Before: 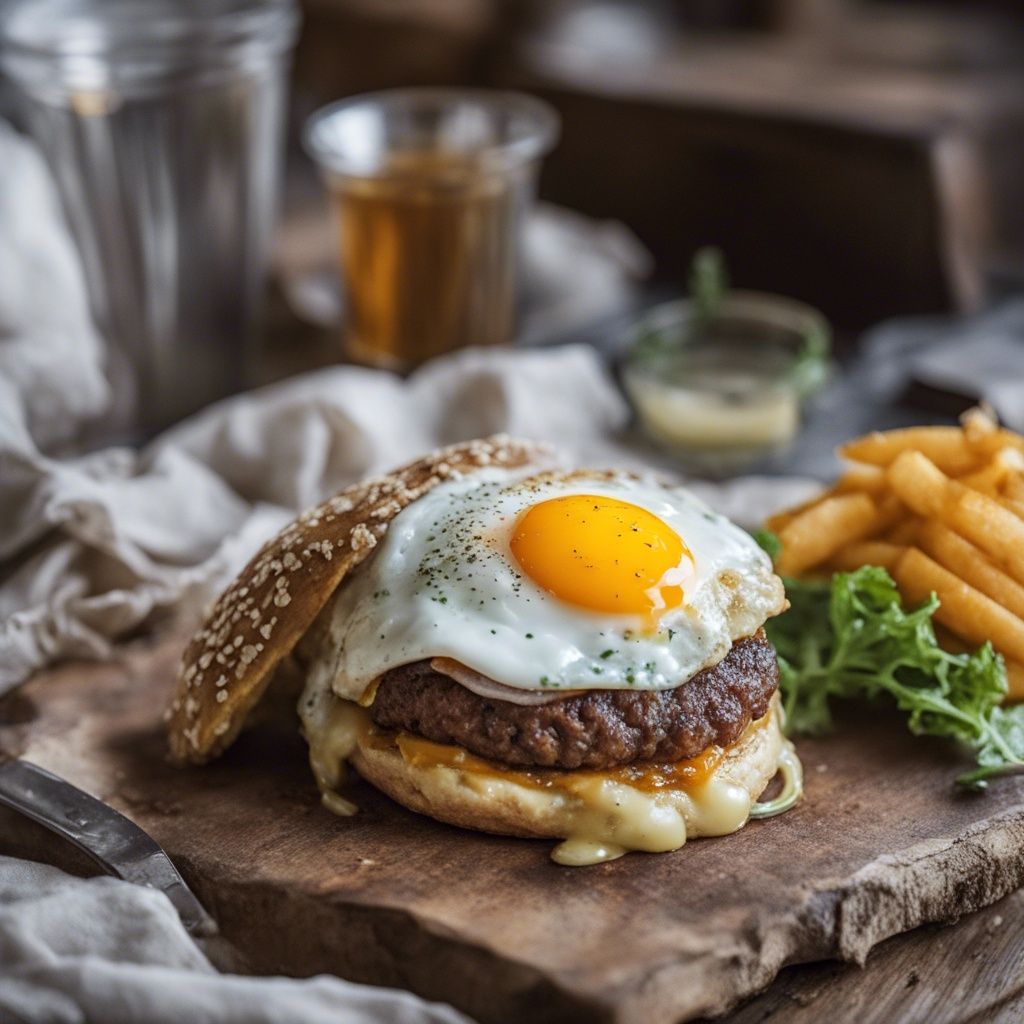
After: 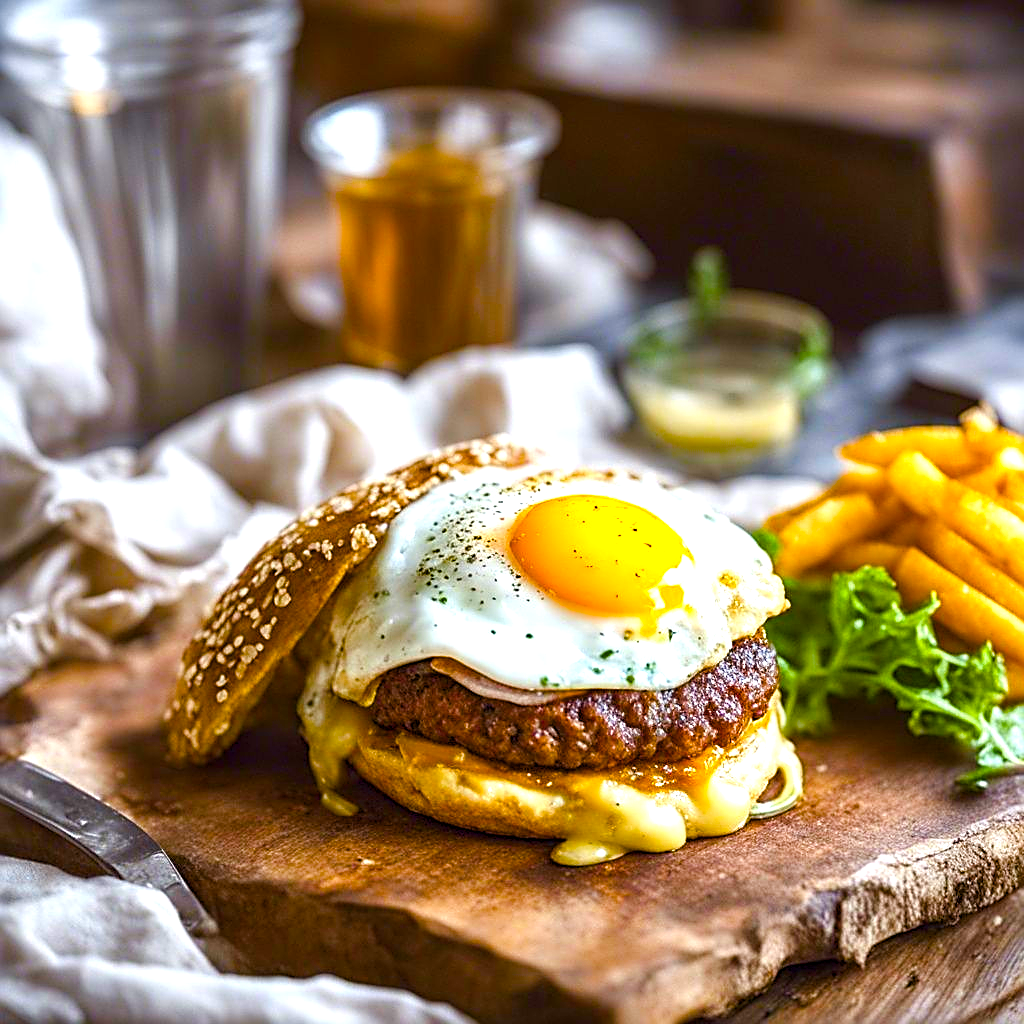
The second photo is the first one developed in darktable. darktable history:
color balance rgb: linear chroma grading › shadows 10%, linear chroma grading › highlights 10%, linear chroma grading › global chroma 15%, linear chroma grading › mid-tones 15%, perceptual saturation grading › global saturation 40%, perceptual saturation grading › highlights -25%, perceptual saturation grading › mid-tones 35%, perceptual saturation grading › shadows 35%, perceptual brilliance grading › global brilliance 11.29%, global vibrance 11.29%
sharpen: amount 0.75
exposure: exposure 0.6 EV, compensate highlight preservation false
